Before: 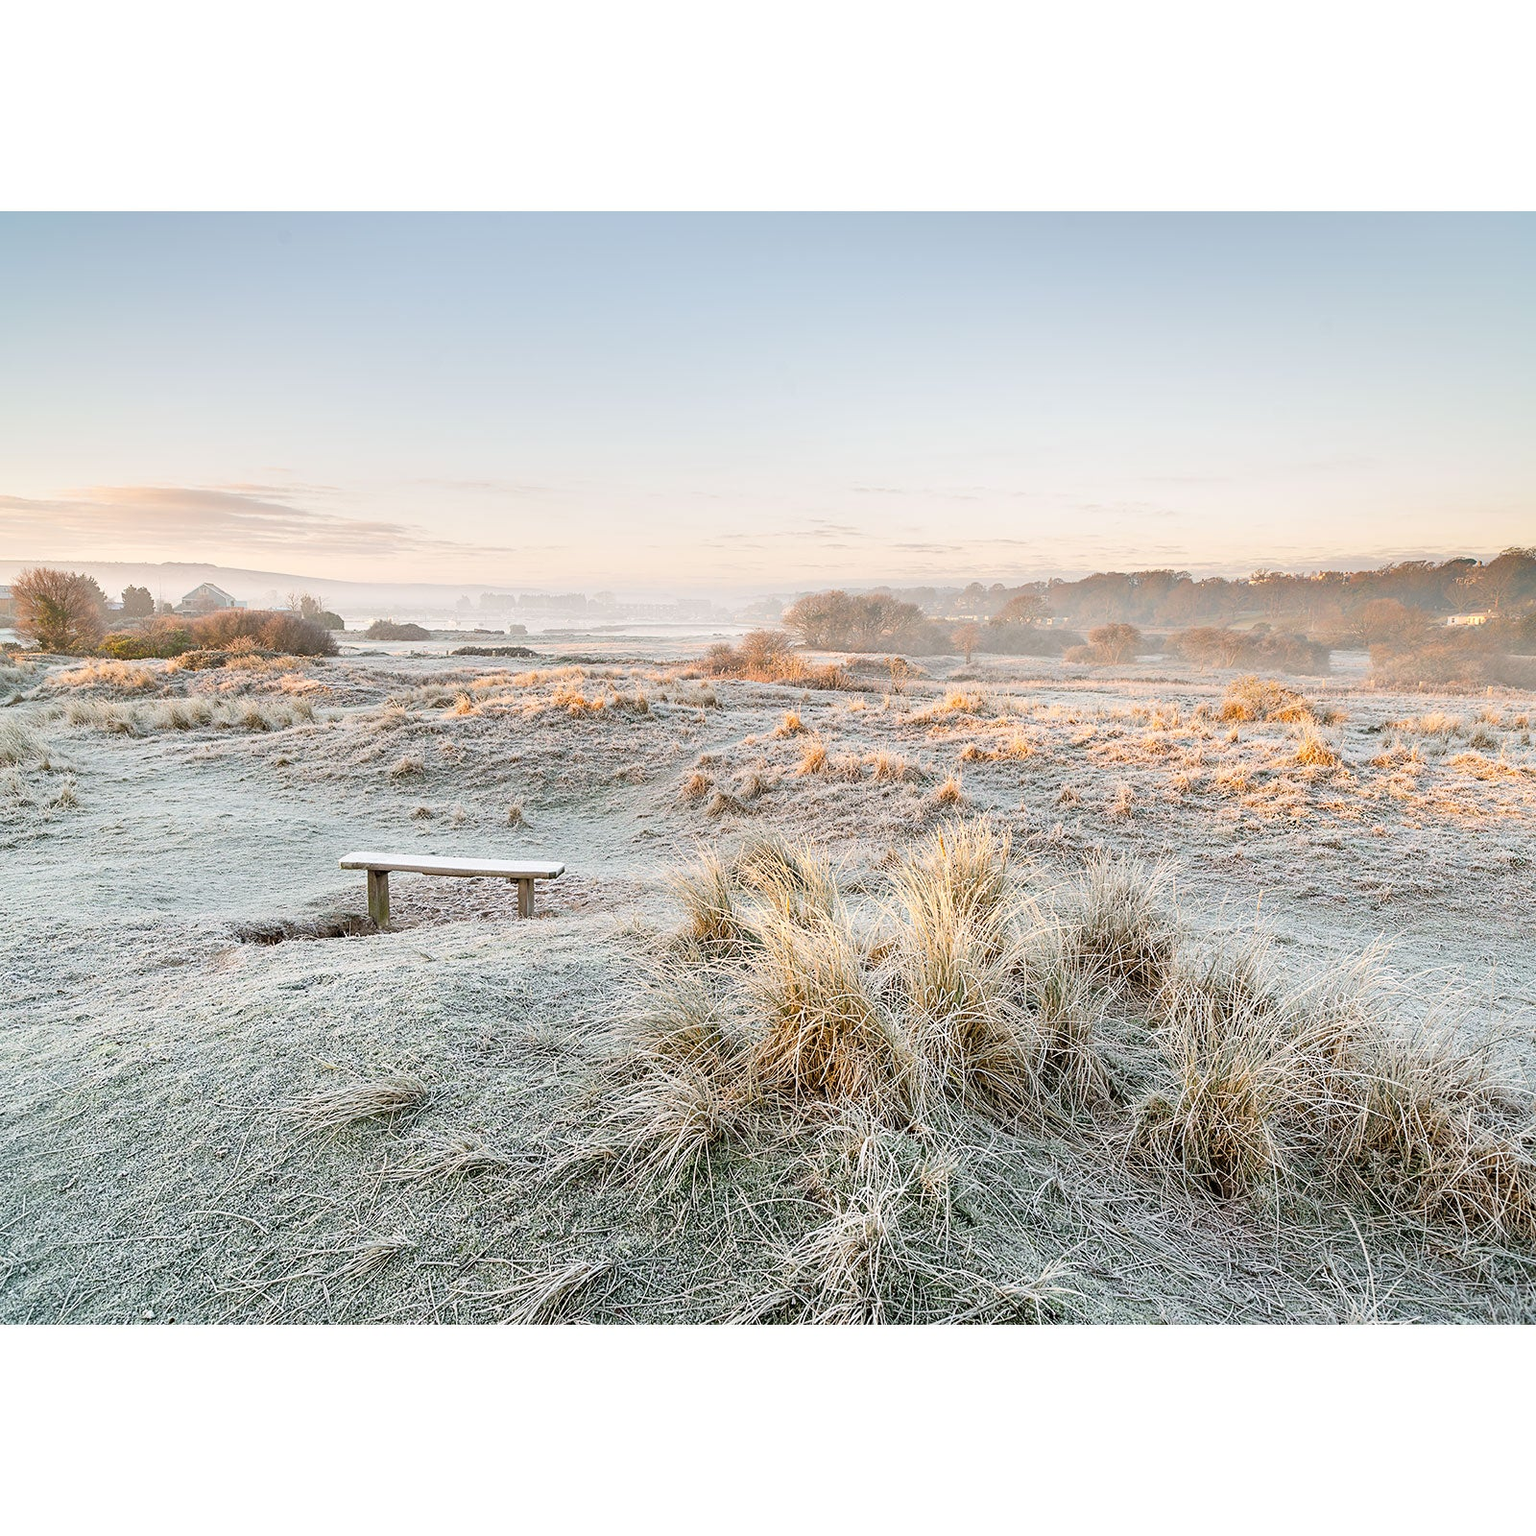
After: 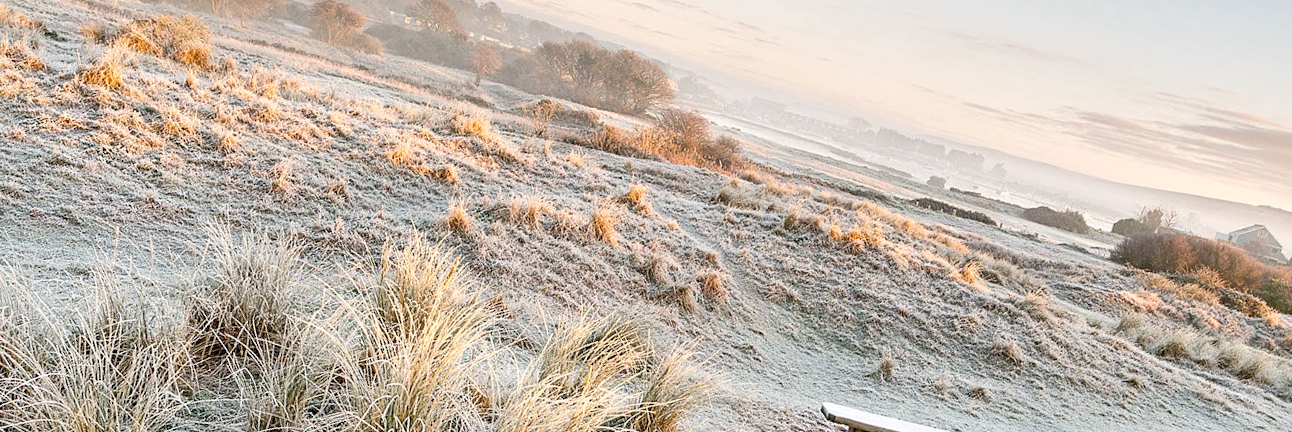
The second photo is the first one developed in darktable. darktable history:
crop and rotate: angle 16.12°, top 30.835%, bottom 35.653%
local contrast: mode bilateral grid, contrast 20, coarseness 50, detail 120%, midtone range 0.2
contrast equalizer: octaves 7, y [[0.6 ×6], [0.55 ×6], [0 ×6], [0 ×6], [0 ×6]], mix 0.15
